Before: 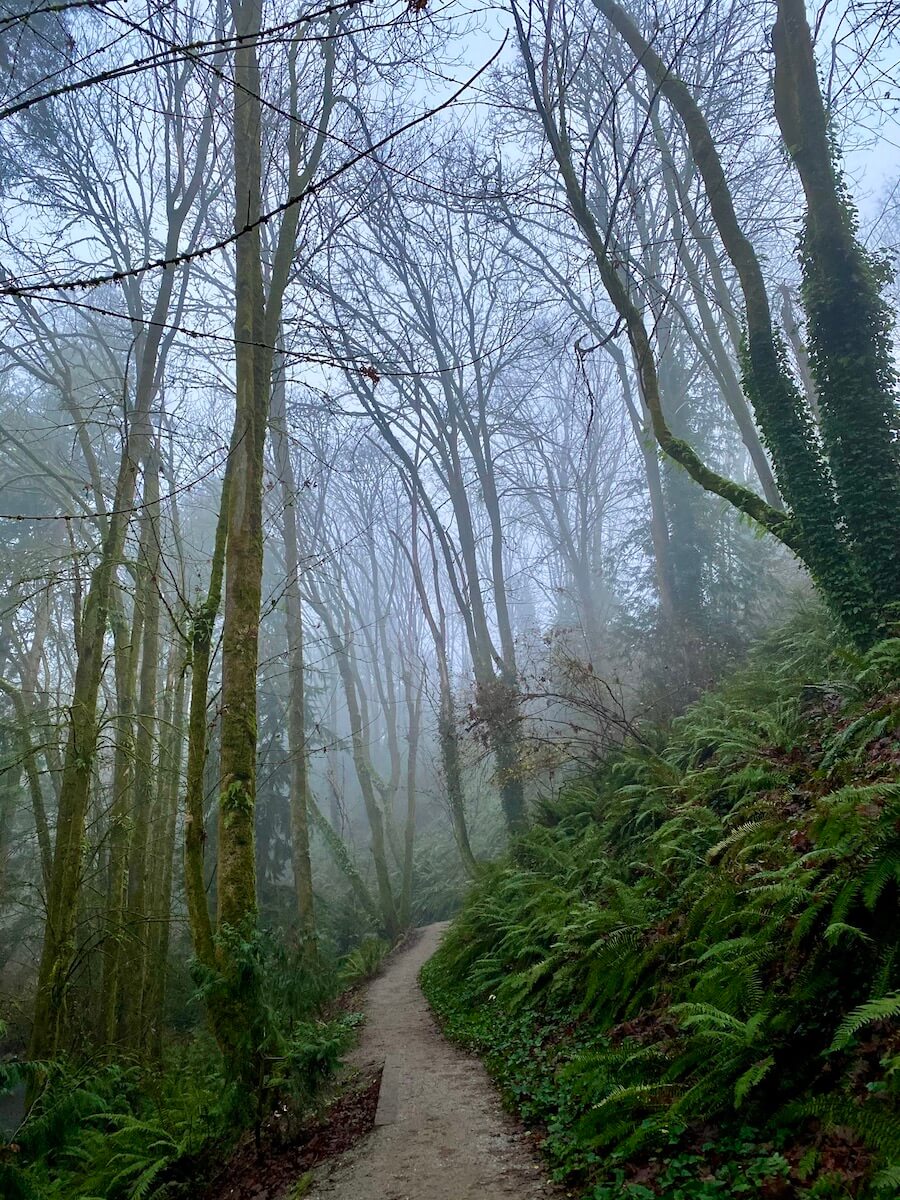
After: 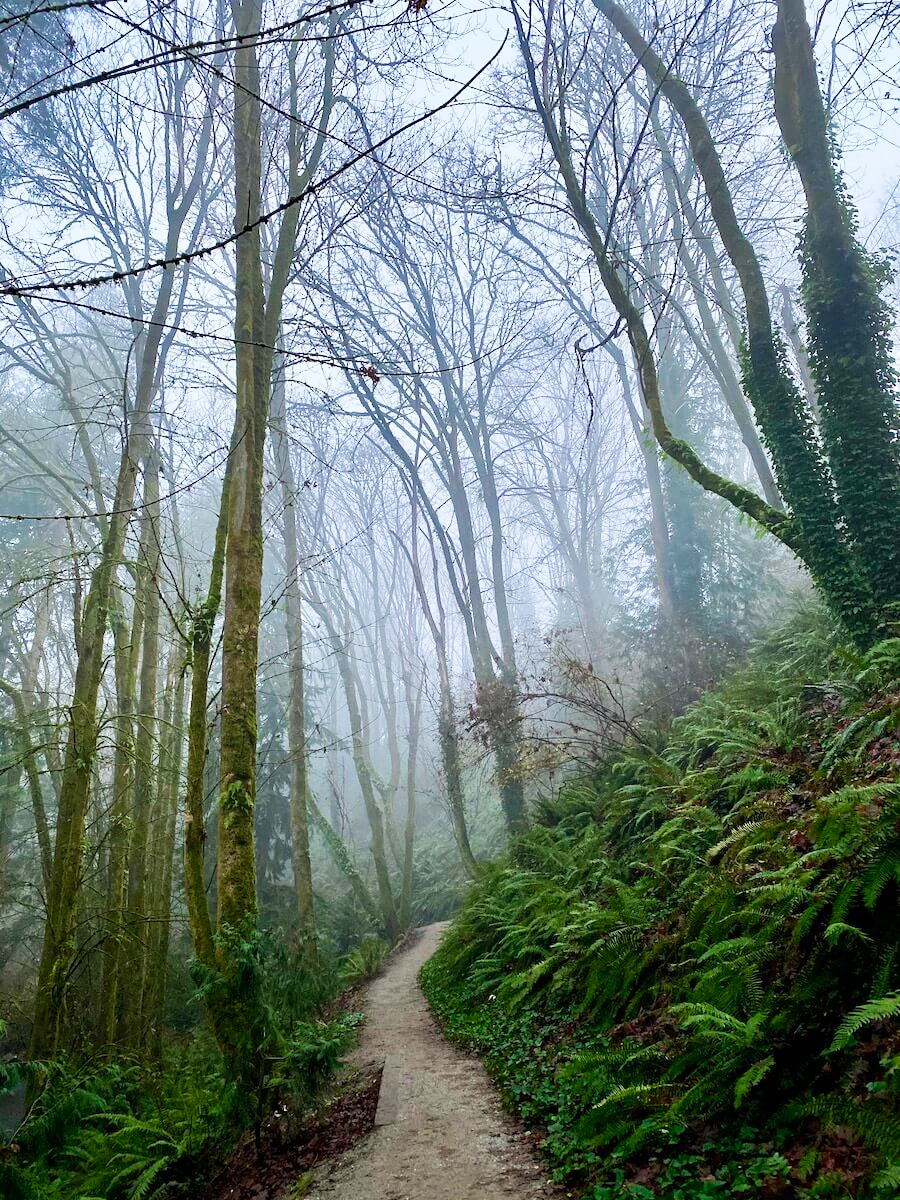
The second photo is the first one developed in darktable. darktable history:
tone curve: curves: ch0 [(0, 0) (0.055, 0.057) (0.258, 0.307) (0.434, 0.543) (0.517, 0.657) (0.745, 0.874) (1, 1)]; ch1 [(0, 0) (0.346, 0.307) (0.418, 0.383) (0.46, 0.439) (0.482, 0.493) (0.502, 0.503) (0.517, 0.514) (0.55, 0.561) (0.588, 0.603) (0.646, 0.688) (1, 1)]; ch2 [(0, 0) (0.346, 0.34) (0.431, 0.45) (0.485, 0.499) (0.5, 0.503) (0.527, 0.525) (0.545, 0.562) (0.679, 0.706) (1, 1)], preserve colors none
